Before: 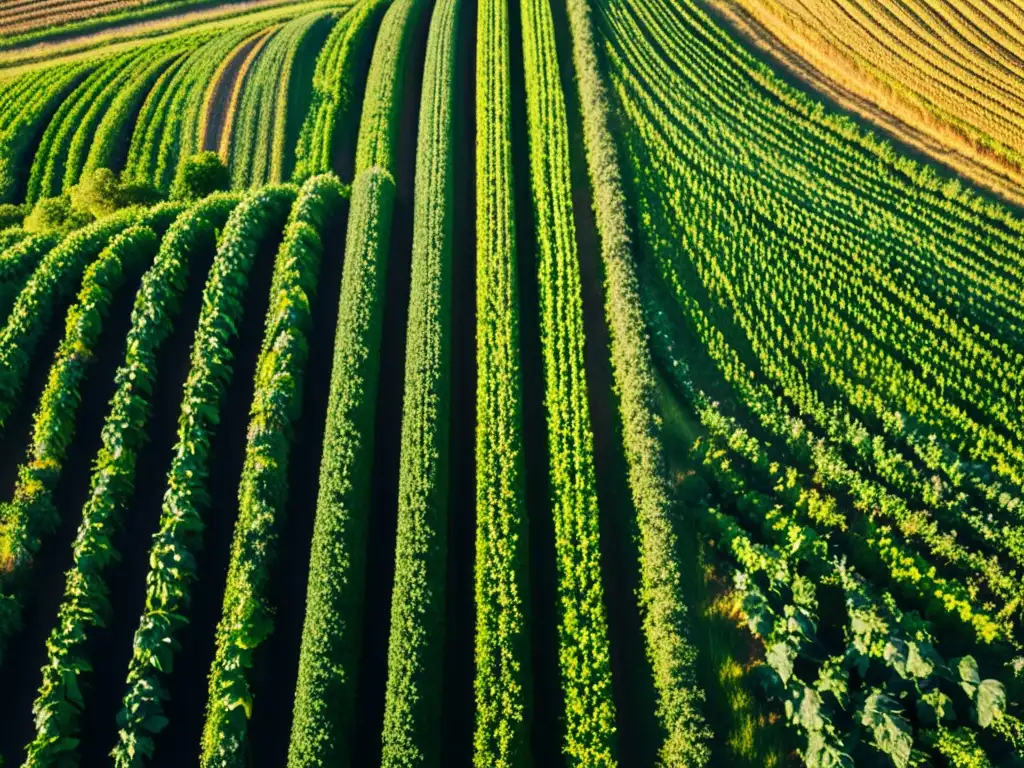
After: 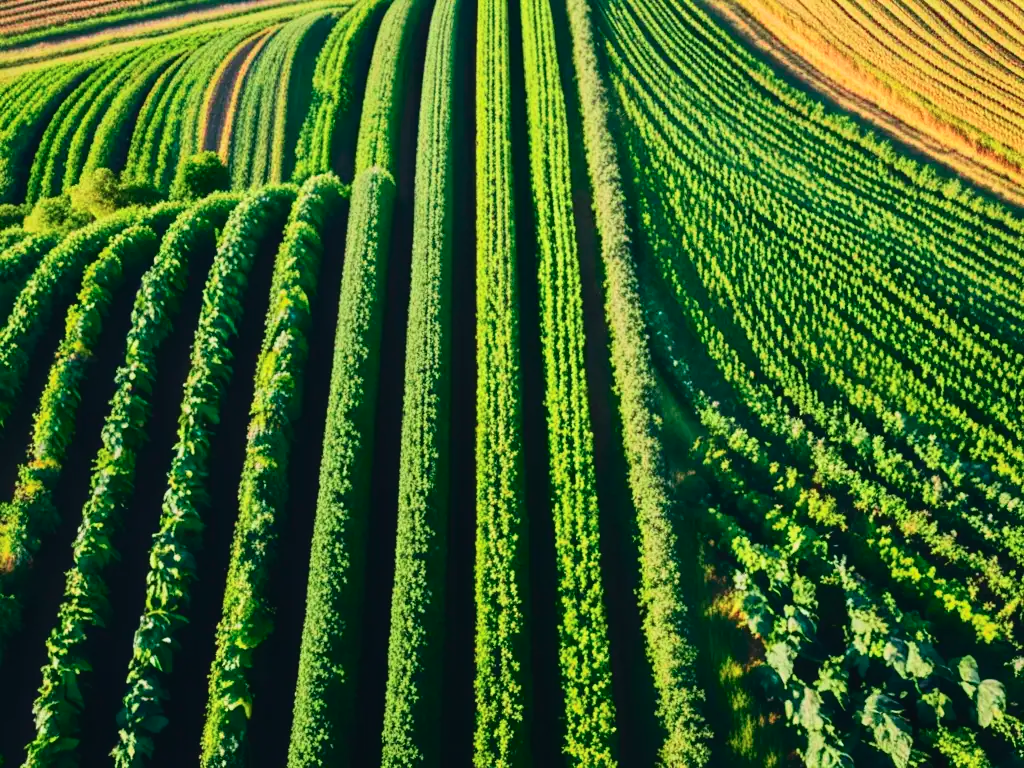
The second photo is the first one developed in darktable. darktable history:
tone curve: curves: ch0 [(0, 0.025) (0.15, 0.143) (0.452, 0.486) (0.751, 0.788) (1, 0.961)]; ch1 [(0, 0) (0.43, 0.408) (0.476, 0.469) (0.497, 0.494) (0.546, 0.571) (0.566, 0.607) (0.62, 0.657) (1, 1)]; ch2 [(0, 0) (0.386, 0.397) (0.505, 0.498) (0.547, 0.546) (0.579, 0.58) (1, 1)], color space Lab, independent channels, preserve colors none
